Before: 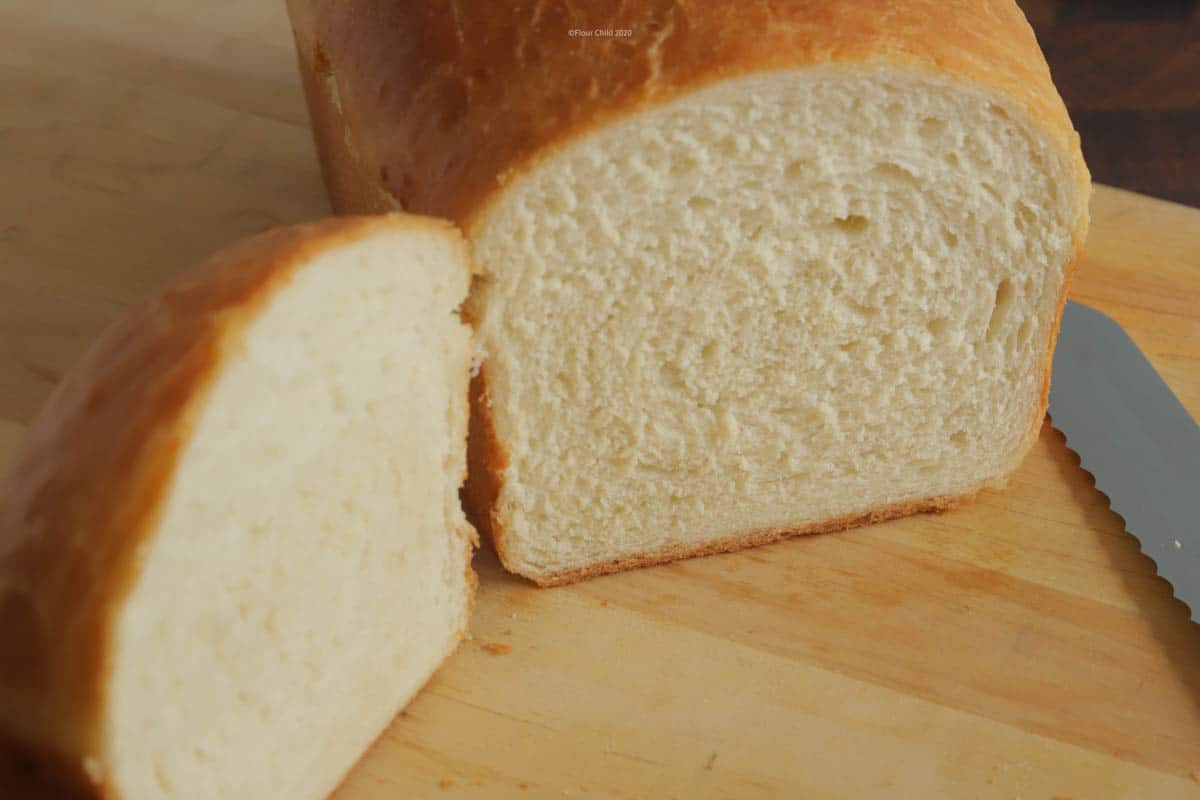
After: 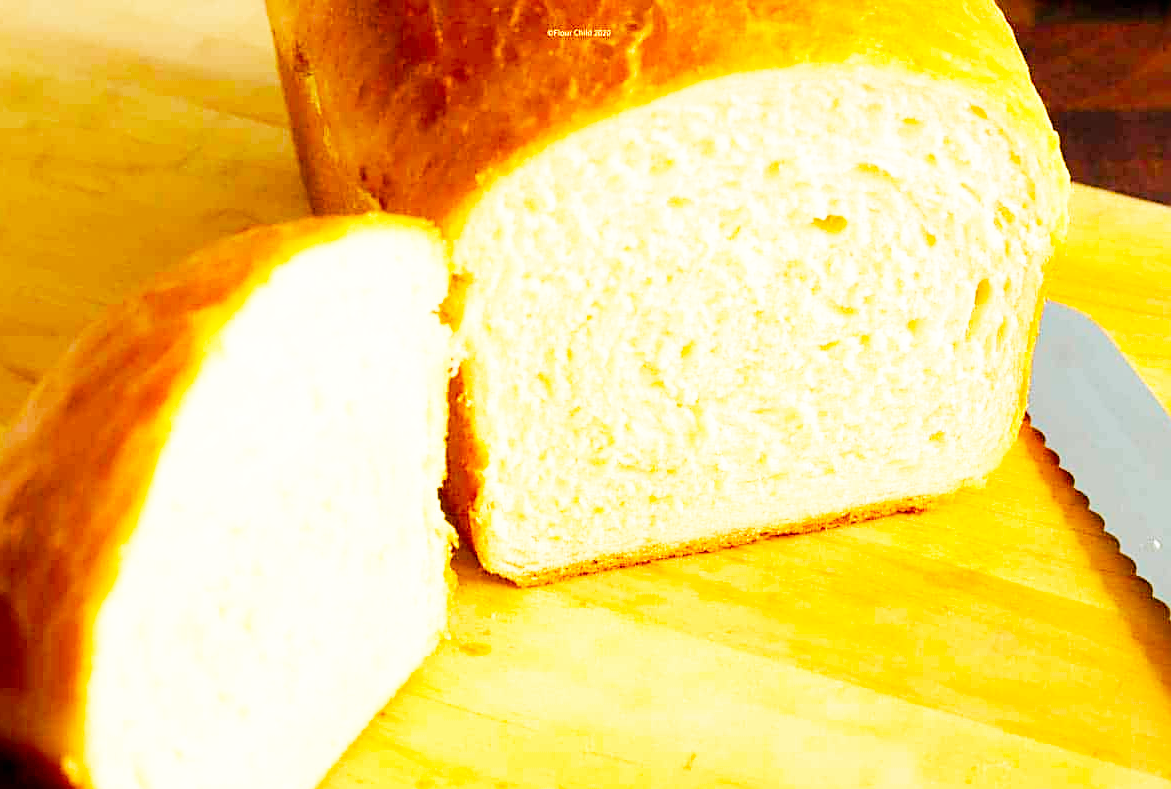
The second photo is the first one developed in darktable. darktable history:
base curve: curves: ch0 [(0, 0) (0.007, 0.004) (0.027, 0.03) (0.046, 0.07) (0.207, 0.54) (0.442, 0.872) (0.673, 0.972) (1, 1)], preserve colors none
crop and rotate: left 1.774%, right 0.633%, bottom 1.28%
exposure: black level correction 0.012, exposure 0.7 EV, compensate exposure bias true, compensate highlight preservation false
sharpen: on, module defaults
color balance rgb: linear chroma grading › global chroma 13.3%, global vibrance 41.49%
